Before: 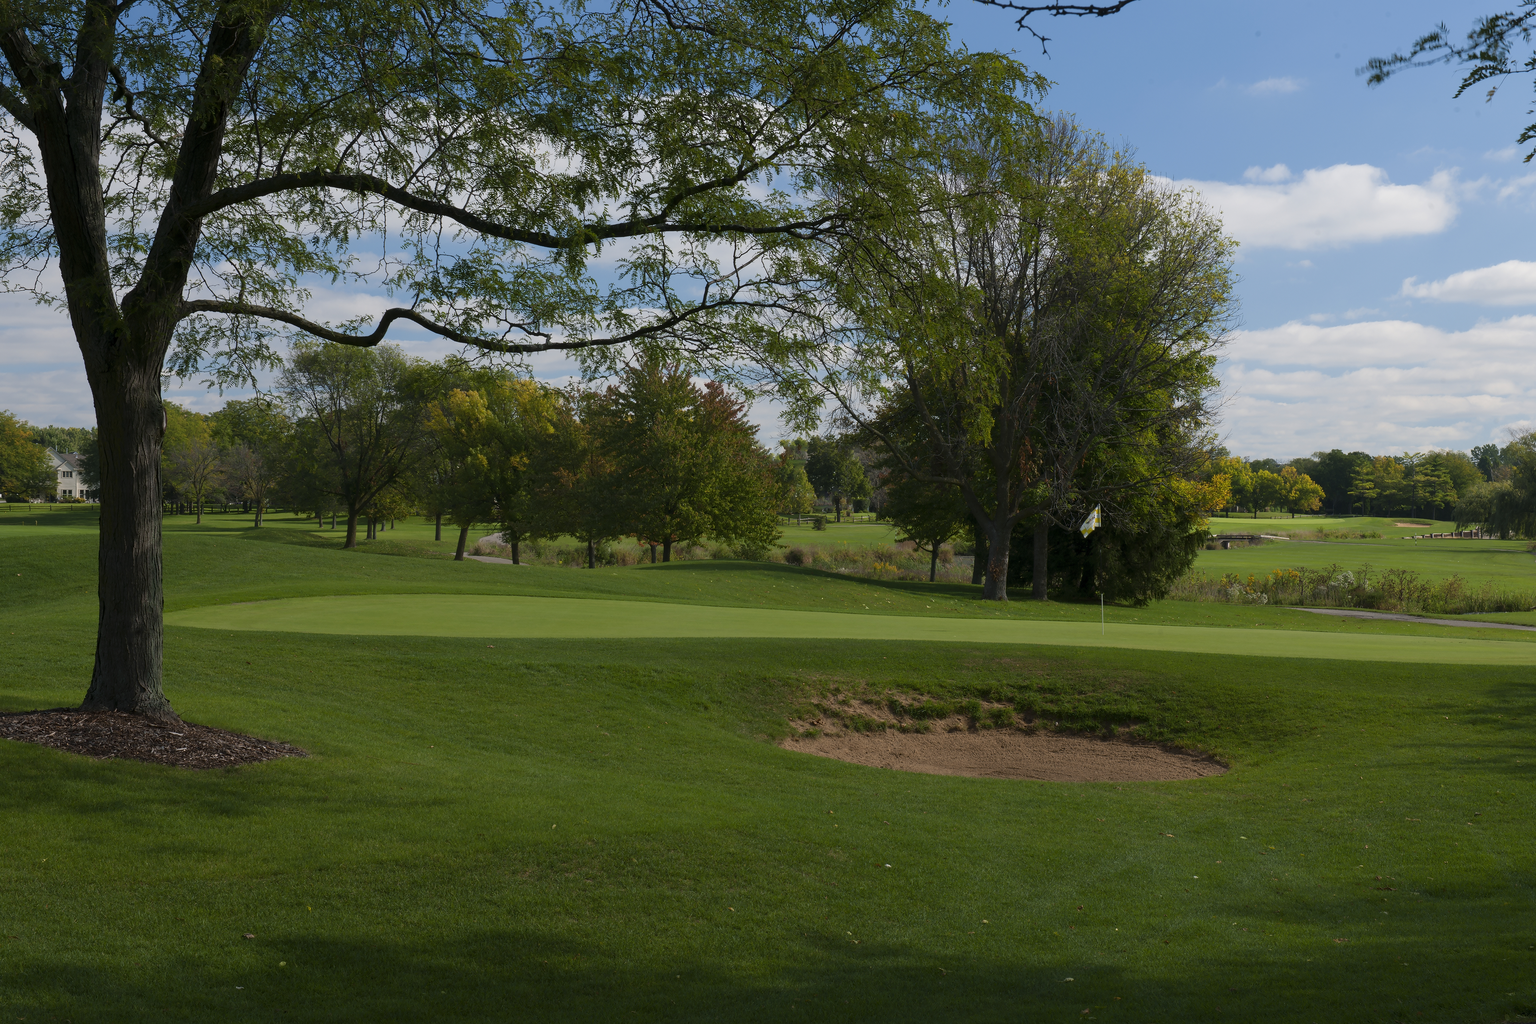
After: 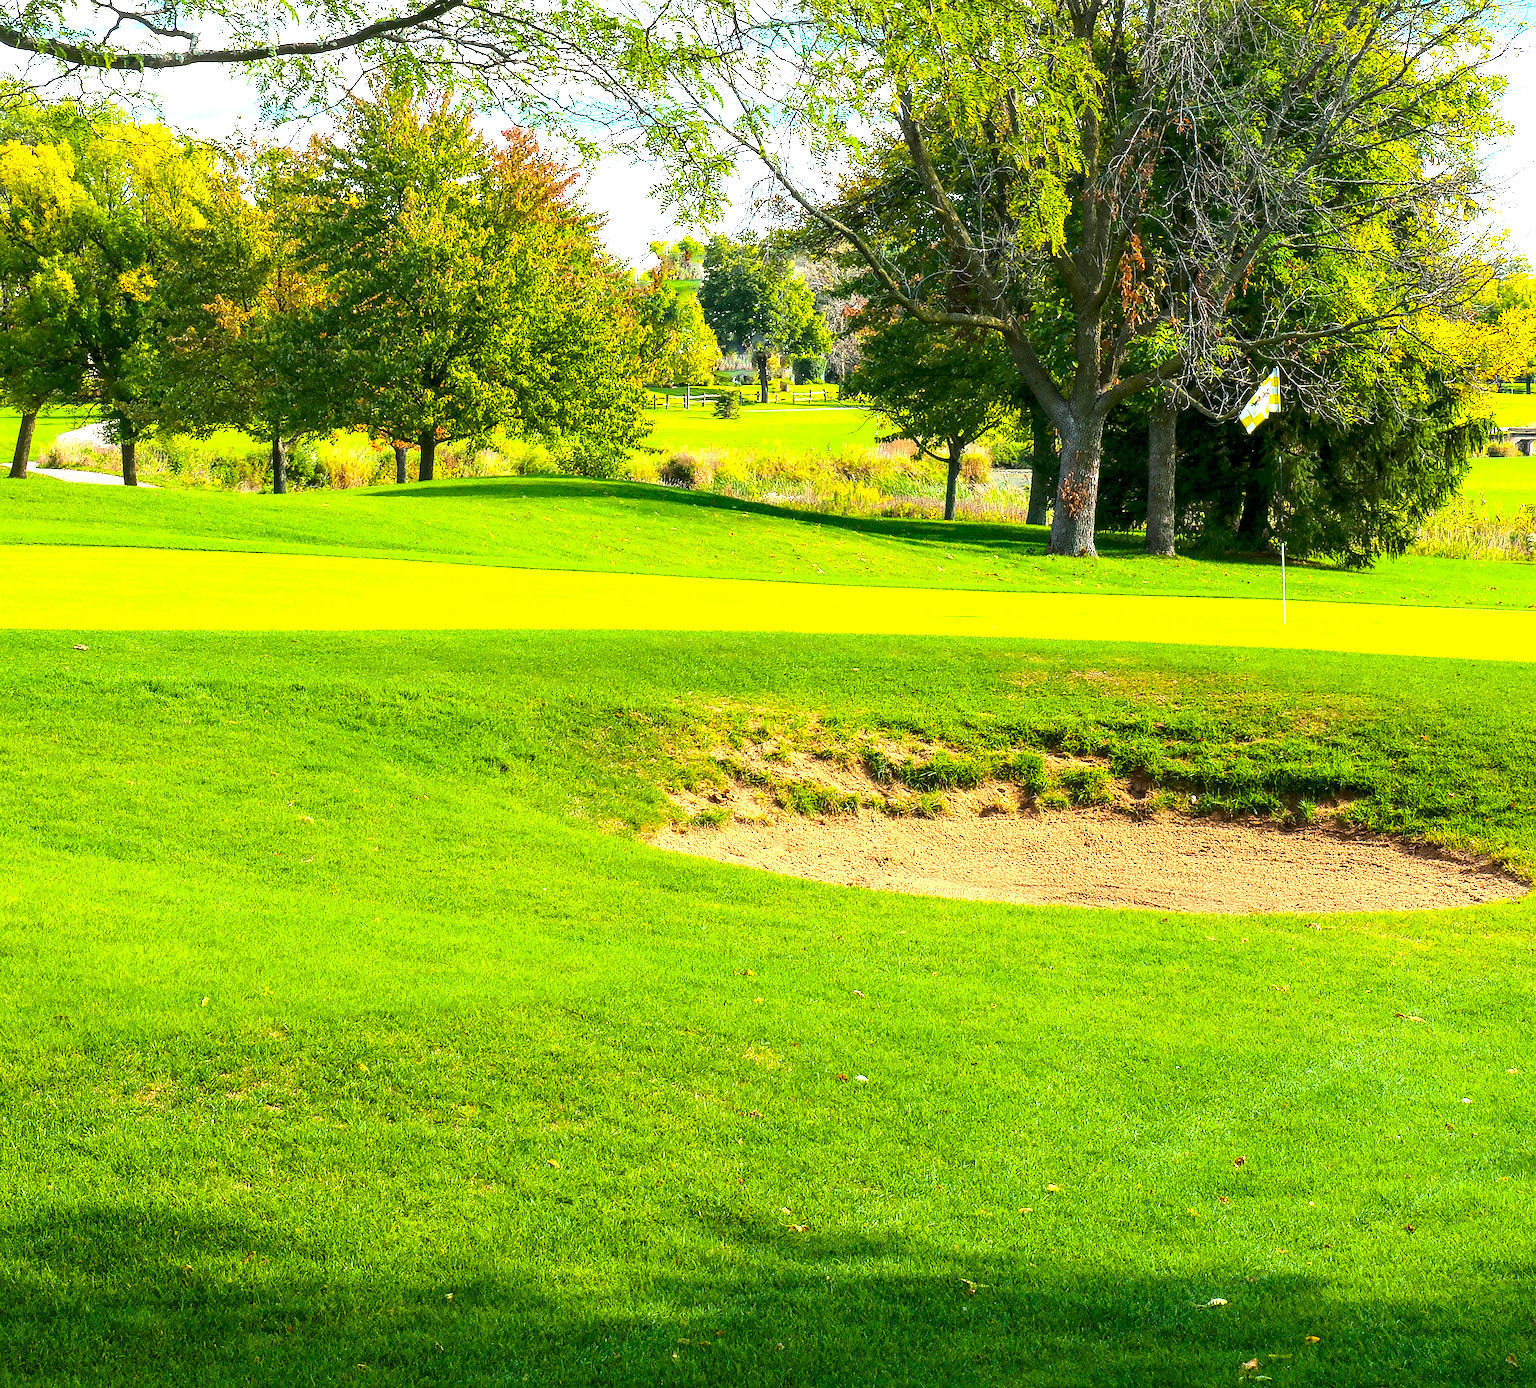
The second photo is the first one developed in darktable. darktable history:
crop and rotate: left 29.314%, top 31.002%, right 19.824%
sharpen: on, module defaults
contrast brightness saturation: contrast 0.222
color balance rgb: linear chroma grading › shadows -8.086%, linear chroma grading › global chroma 9.951%, perceptual saturation grading › global saturation 30.493%, perceptual brilliance grading › mid-tones 9.747%, perceptual brilliance grading › shadows 15.509%, global vibrance 18.087%
local contrast: detail 150%
exposure: black level correction 0, exposure 1.74 EV, compensate exposure bias true, compensate highlight preservation false
